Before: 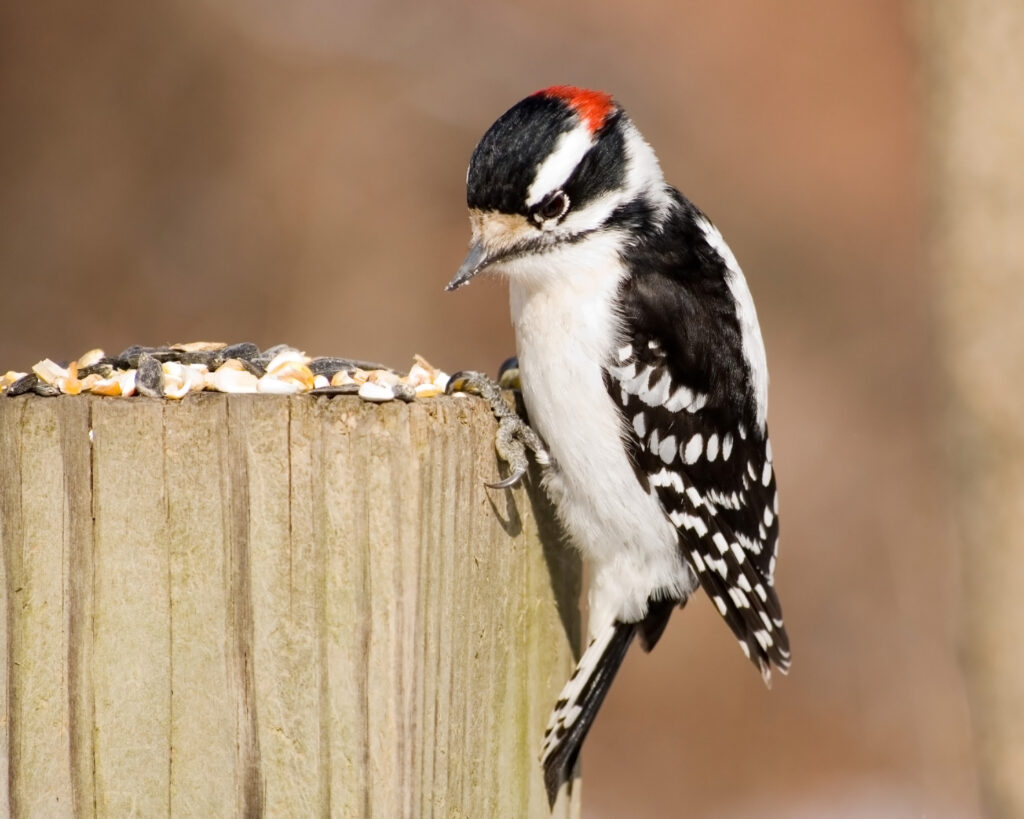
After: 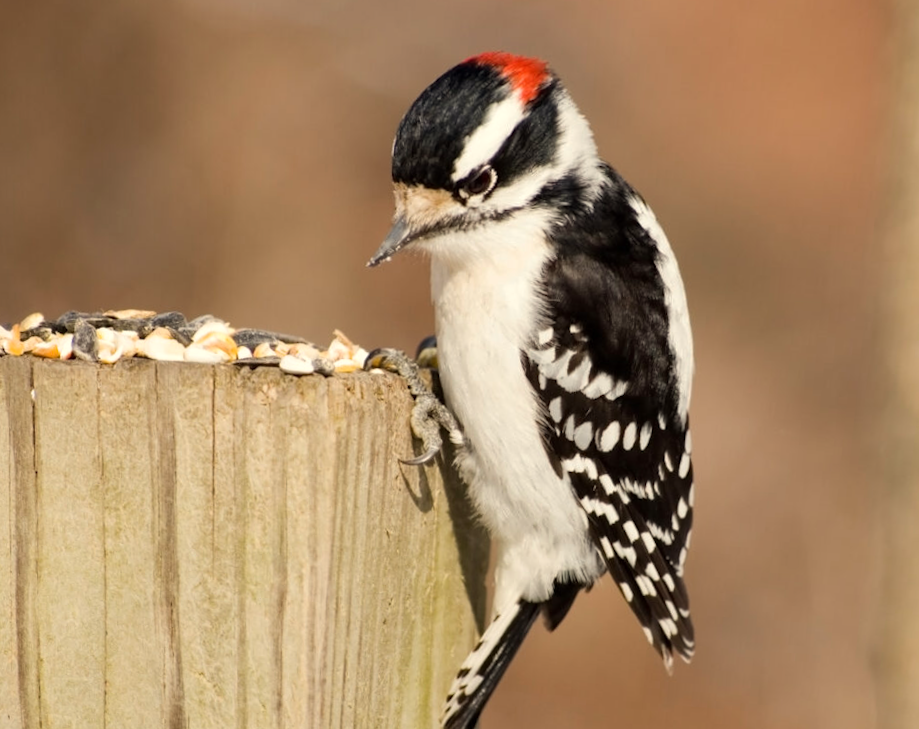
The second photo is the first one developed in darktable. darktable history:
rotate and perspective: rotation 0.062°, lens shift (vertical) 0.115, lens shift (horizontal) -0.133, crop left 0.047, crop right 0.94, crop top 0.061, crop bottom 0.94
crop and rotate: angle -2.38°
white balance: red 1.029, blue 0.92
